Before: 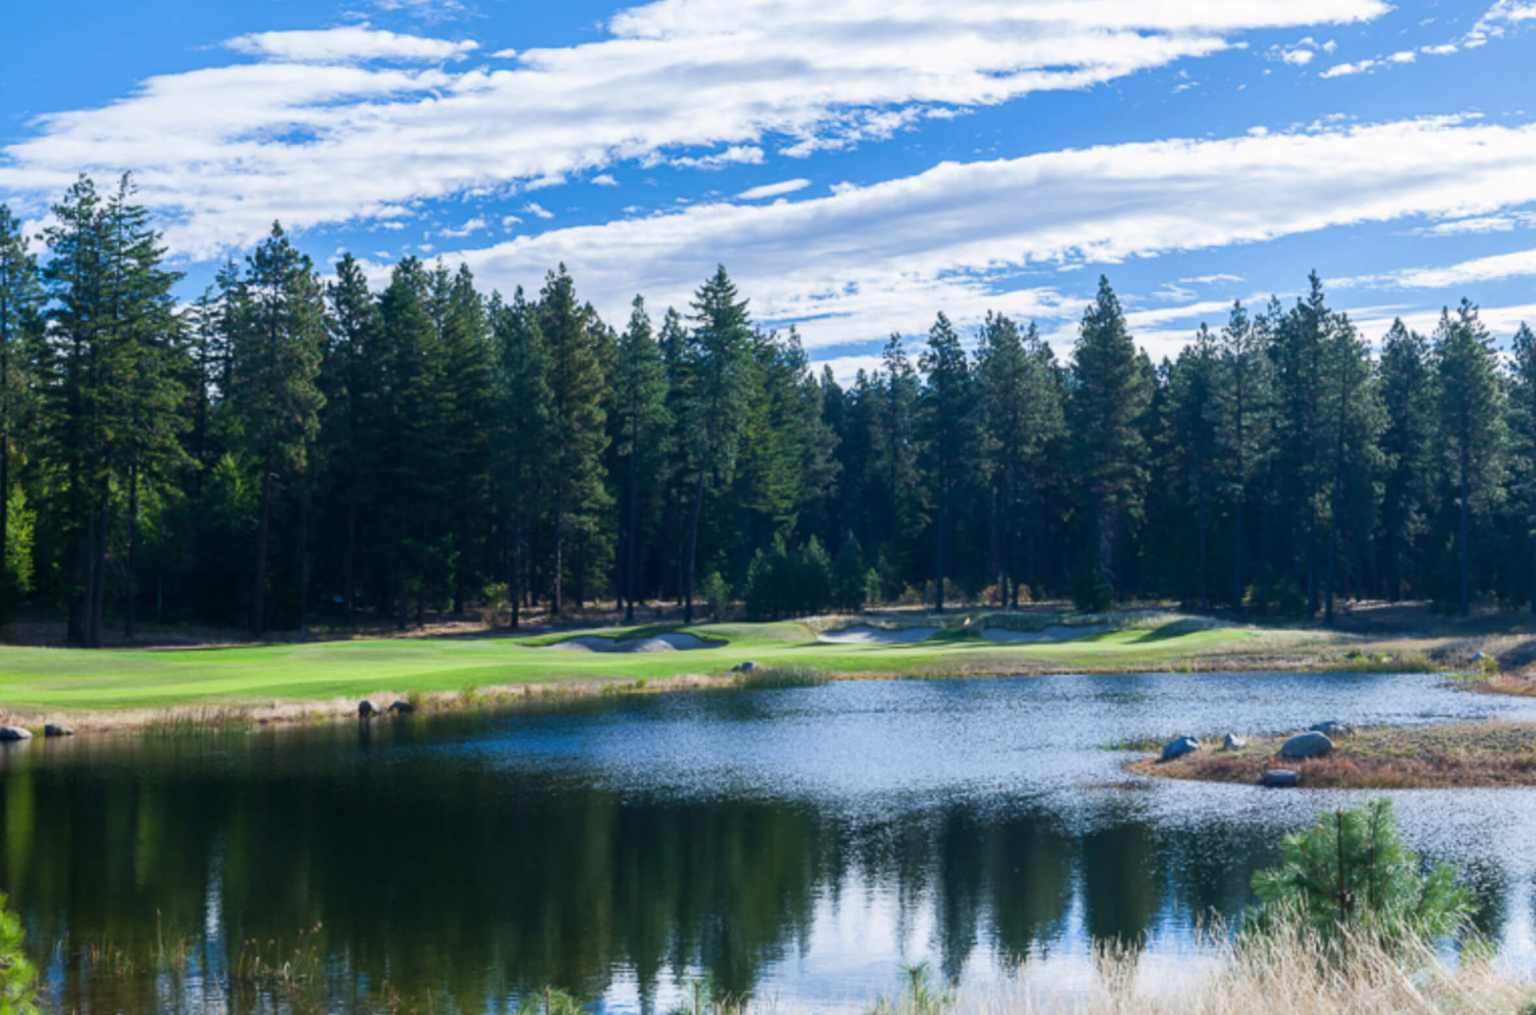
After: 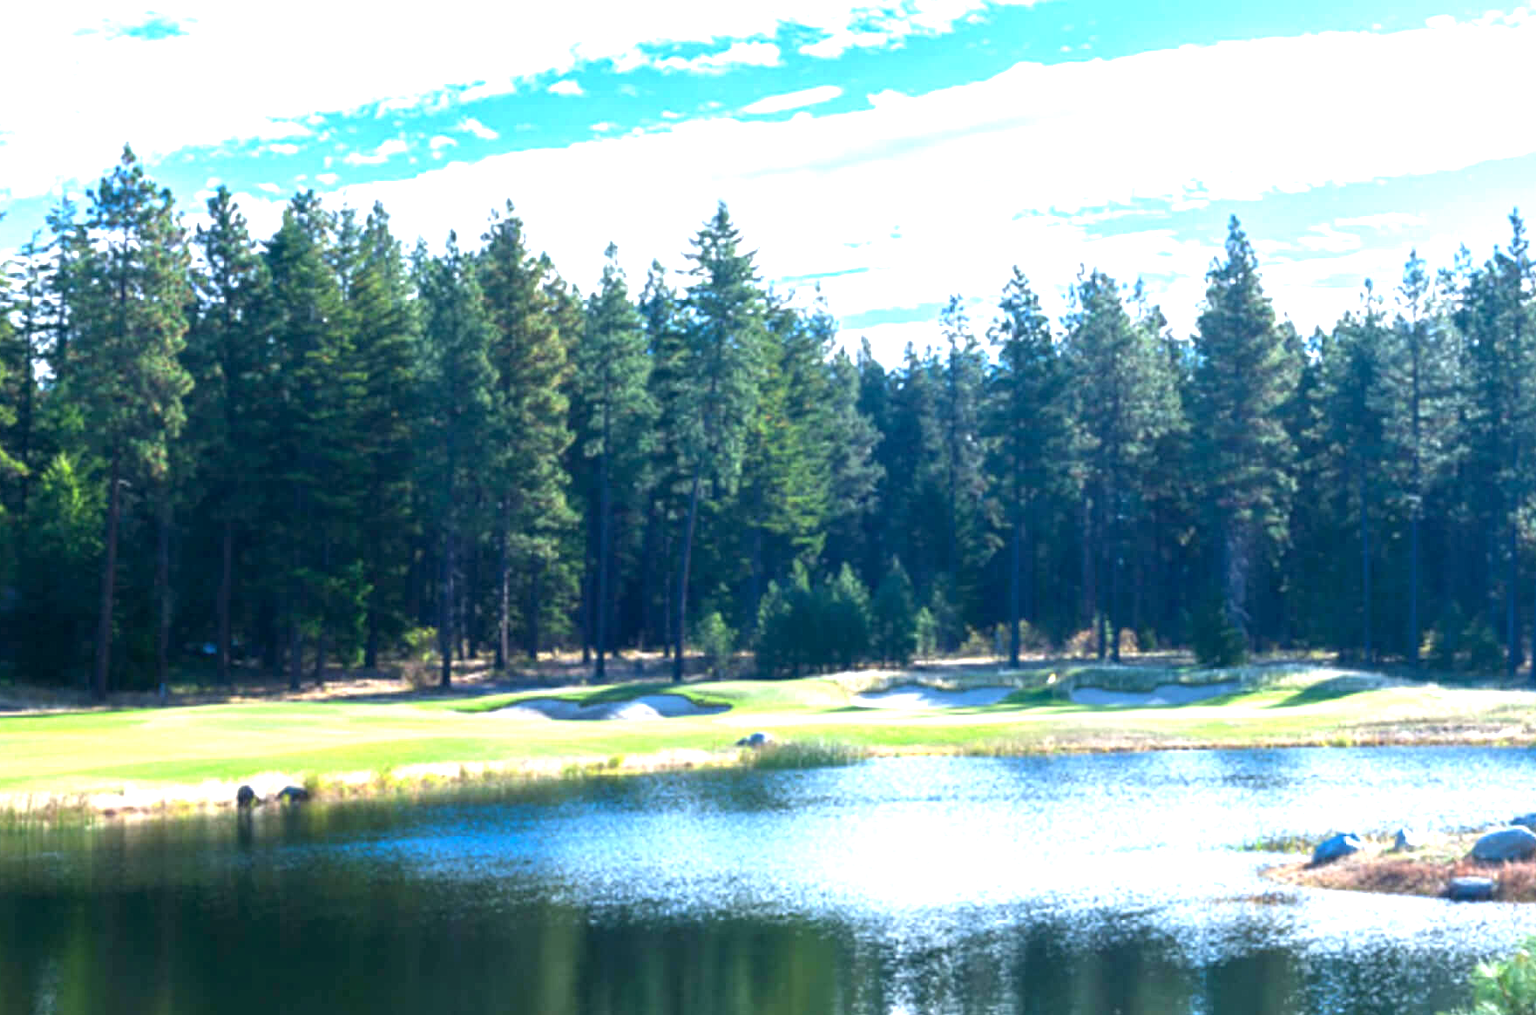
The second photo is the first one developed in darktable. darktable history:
crop and rotate: left 11.831%, top 11.346%, right 13.429%, bottom 13.899%
exposure: black level correction 0.001, exposure 1.719 EV, compensate exposure bias true, compensate highlight preservation false
